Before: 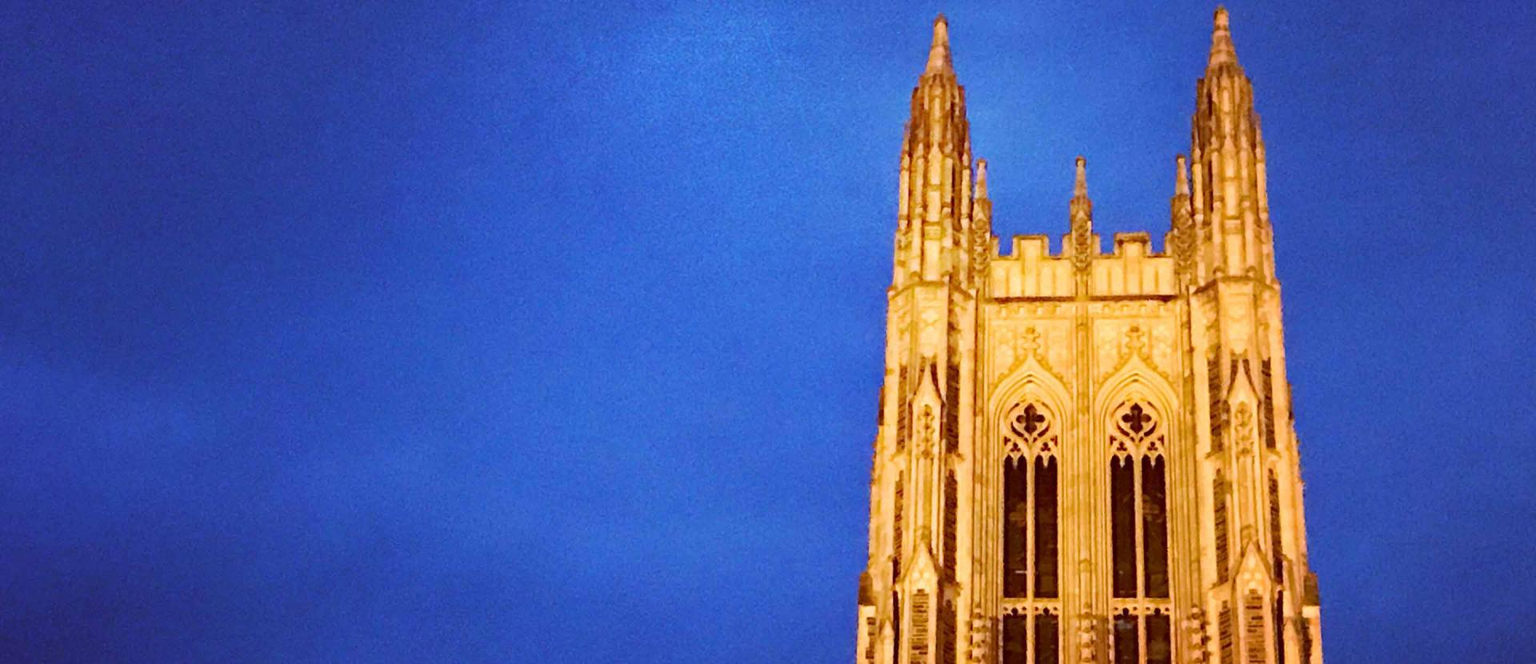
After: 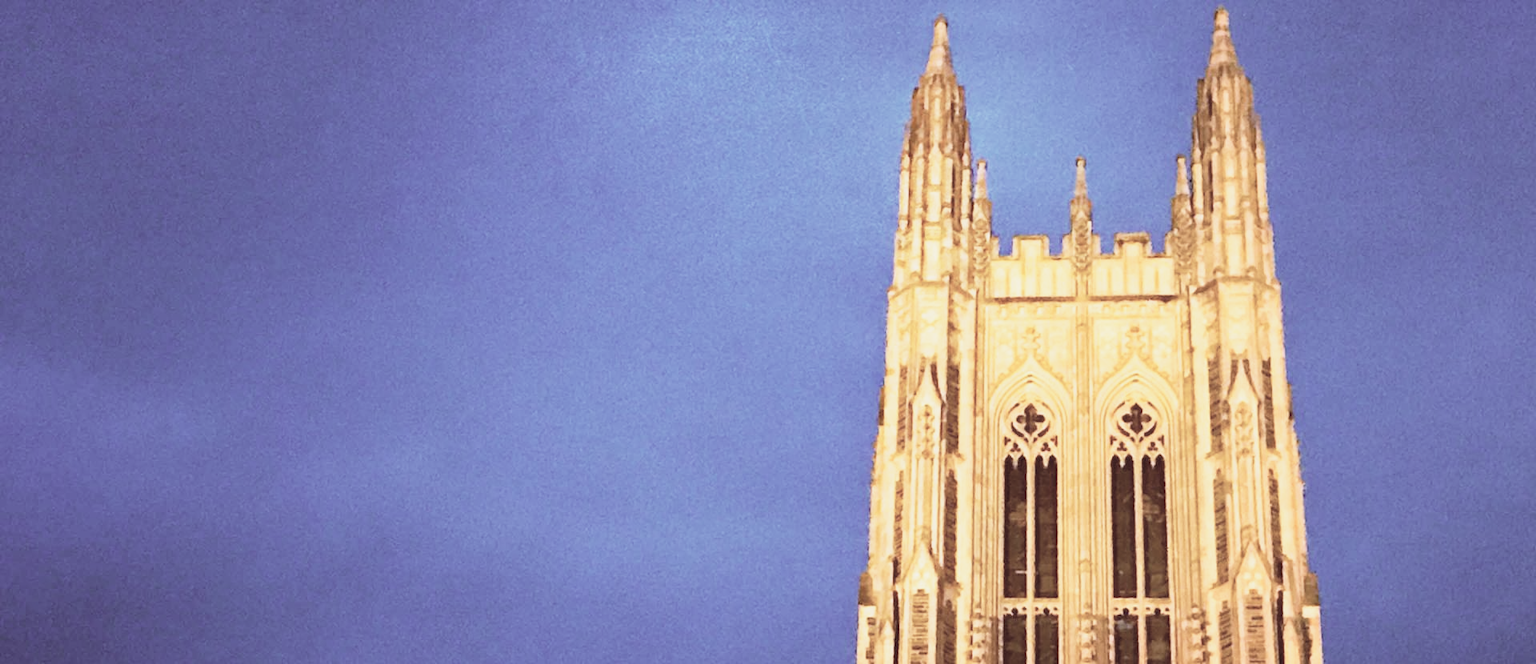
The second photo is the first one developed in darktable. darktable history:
haze removal: compatibility mode true, adaptive false
base curve: curves: ch0 [(0, 0) (0.088, 0.125) (0.176, 0.251) (0.354, 0.501) (0.613, 0.749) (1, 0.877)], preserve colors none
contrast brightness saturation: brightness 0.189, saturation -0.481
